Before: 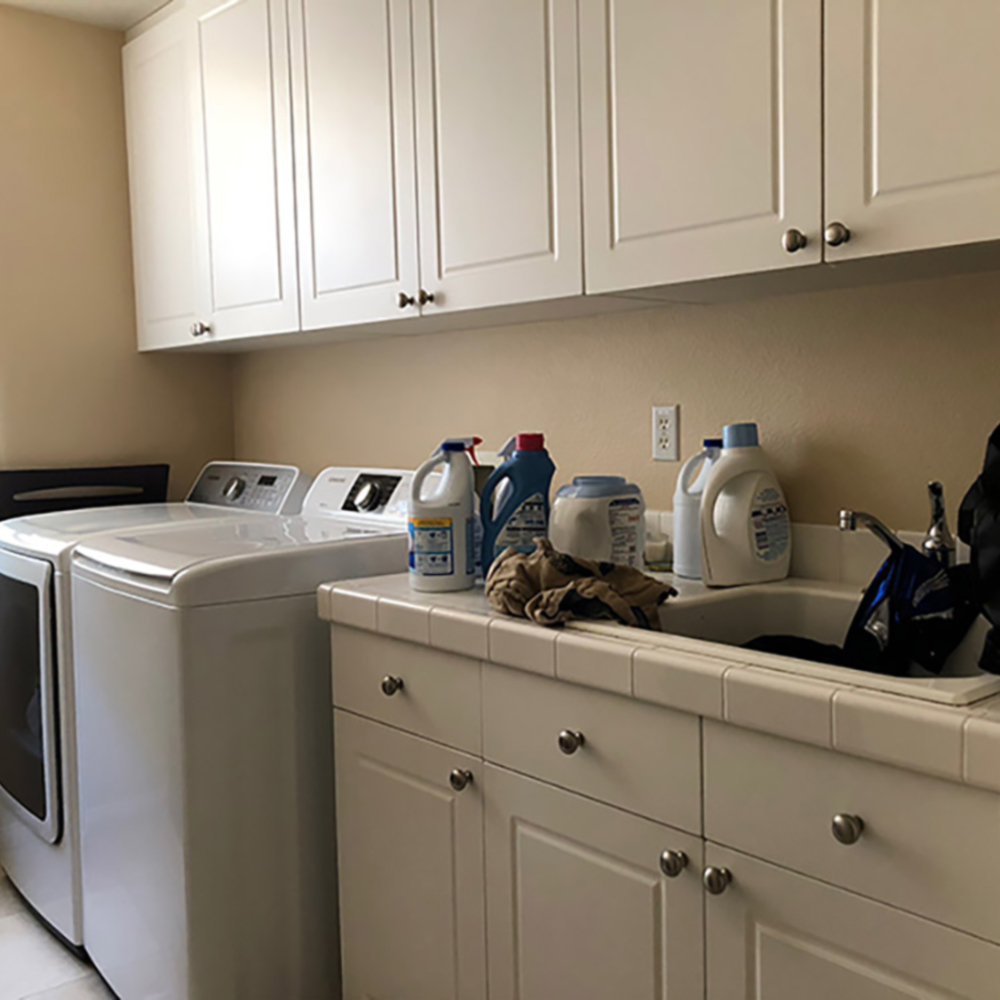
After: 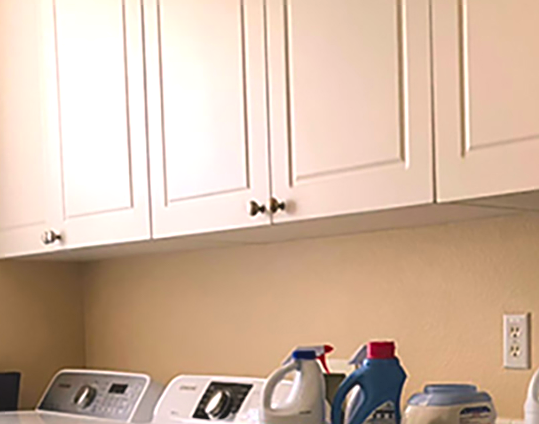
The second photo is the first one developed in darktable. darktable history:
exposure: black level correction 0, exposure 0.691 EV, compensate highlight preservation false
sharpen: on, module defaults
local contrast: highlights 62%, shadows 113%, detail 106%, midtone range 0.523
color correction: highlights a* 7.88, highlights b* 3.9
contrast brightness saturation: contrast -0.21, saturation 0.185
crop: left 14.955%, top 9.224%, right 31.054%, bottom 48.341%
